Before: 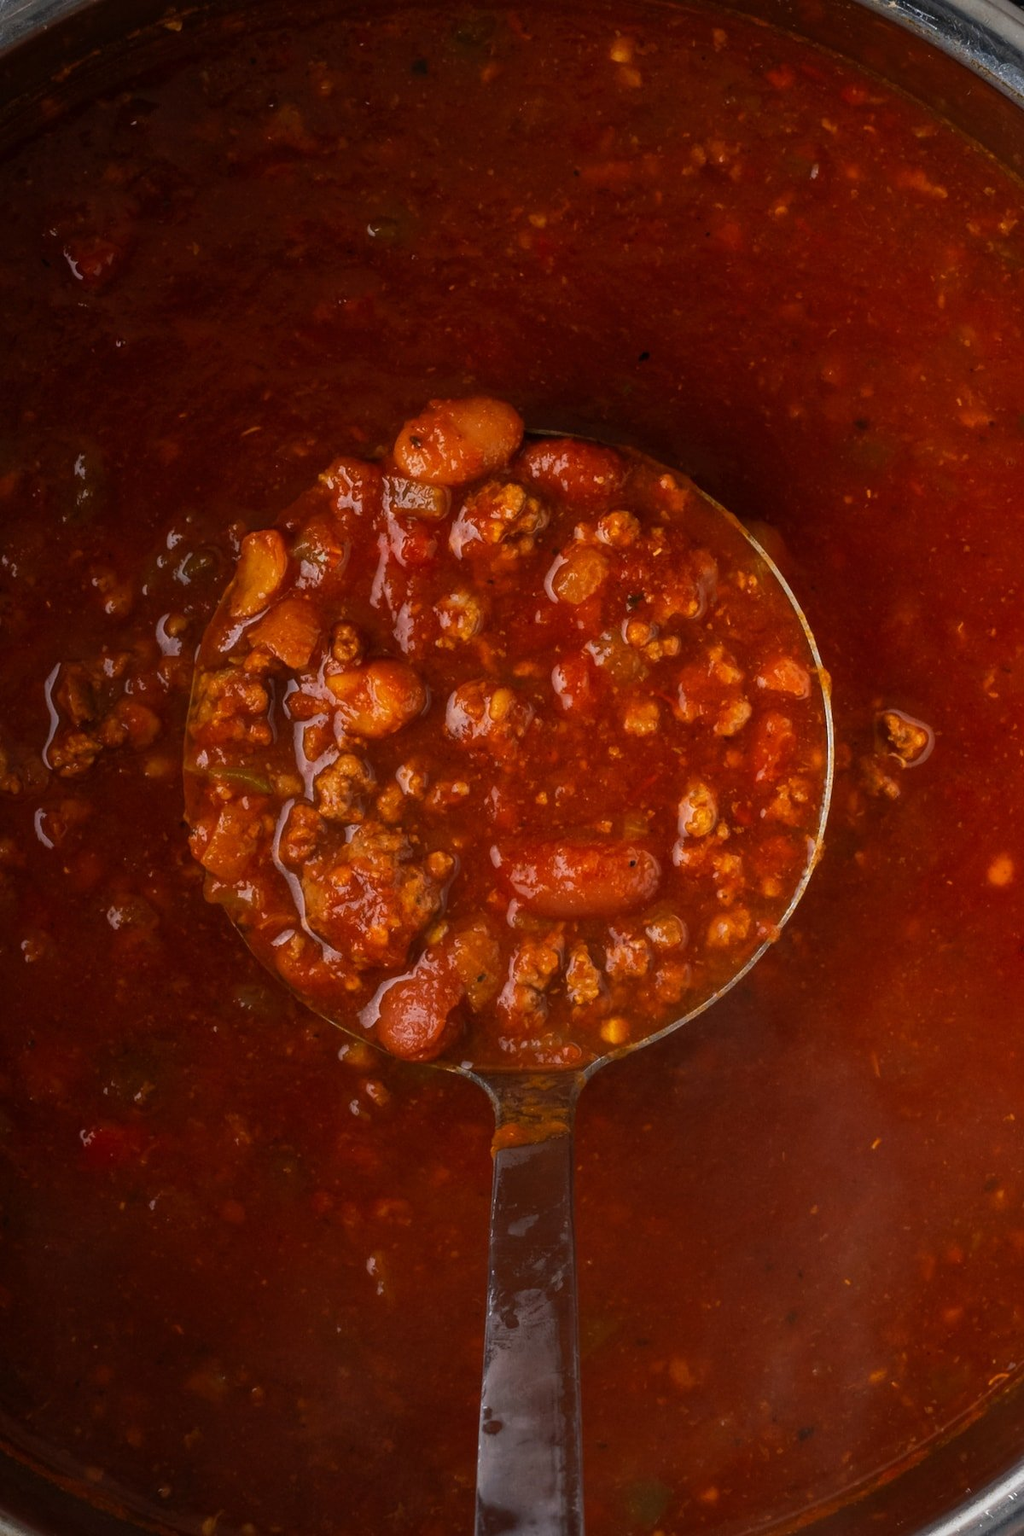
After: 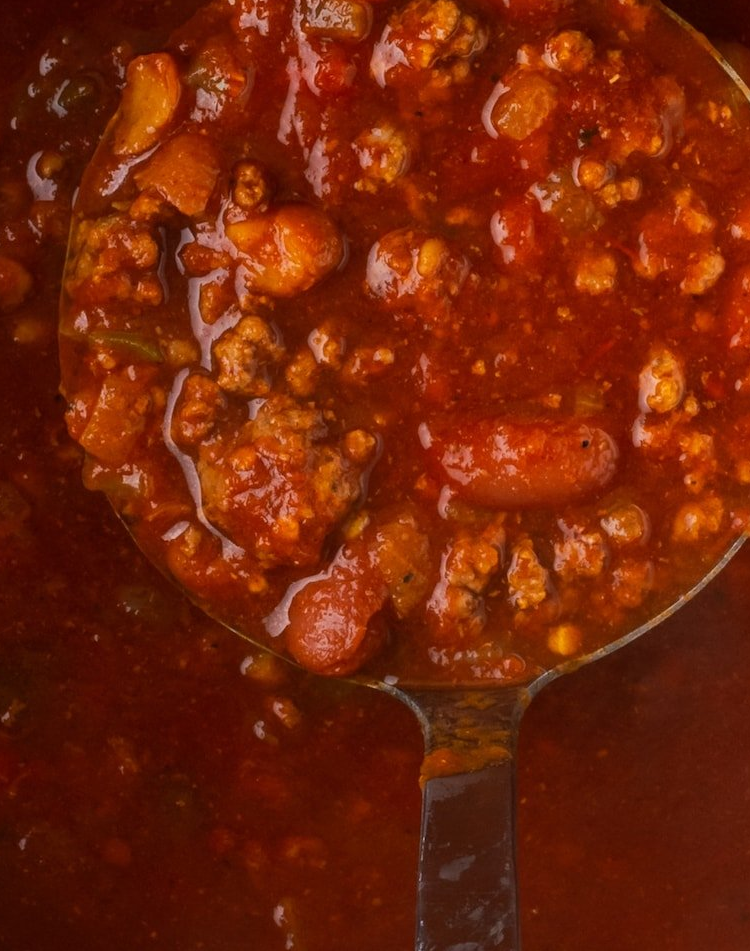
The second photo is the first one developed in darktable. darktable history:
crop: left 13.042%, top 31.577%, right 24.428%, bottom 15.577%
